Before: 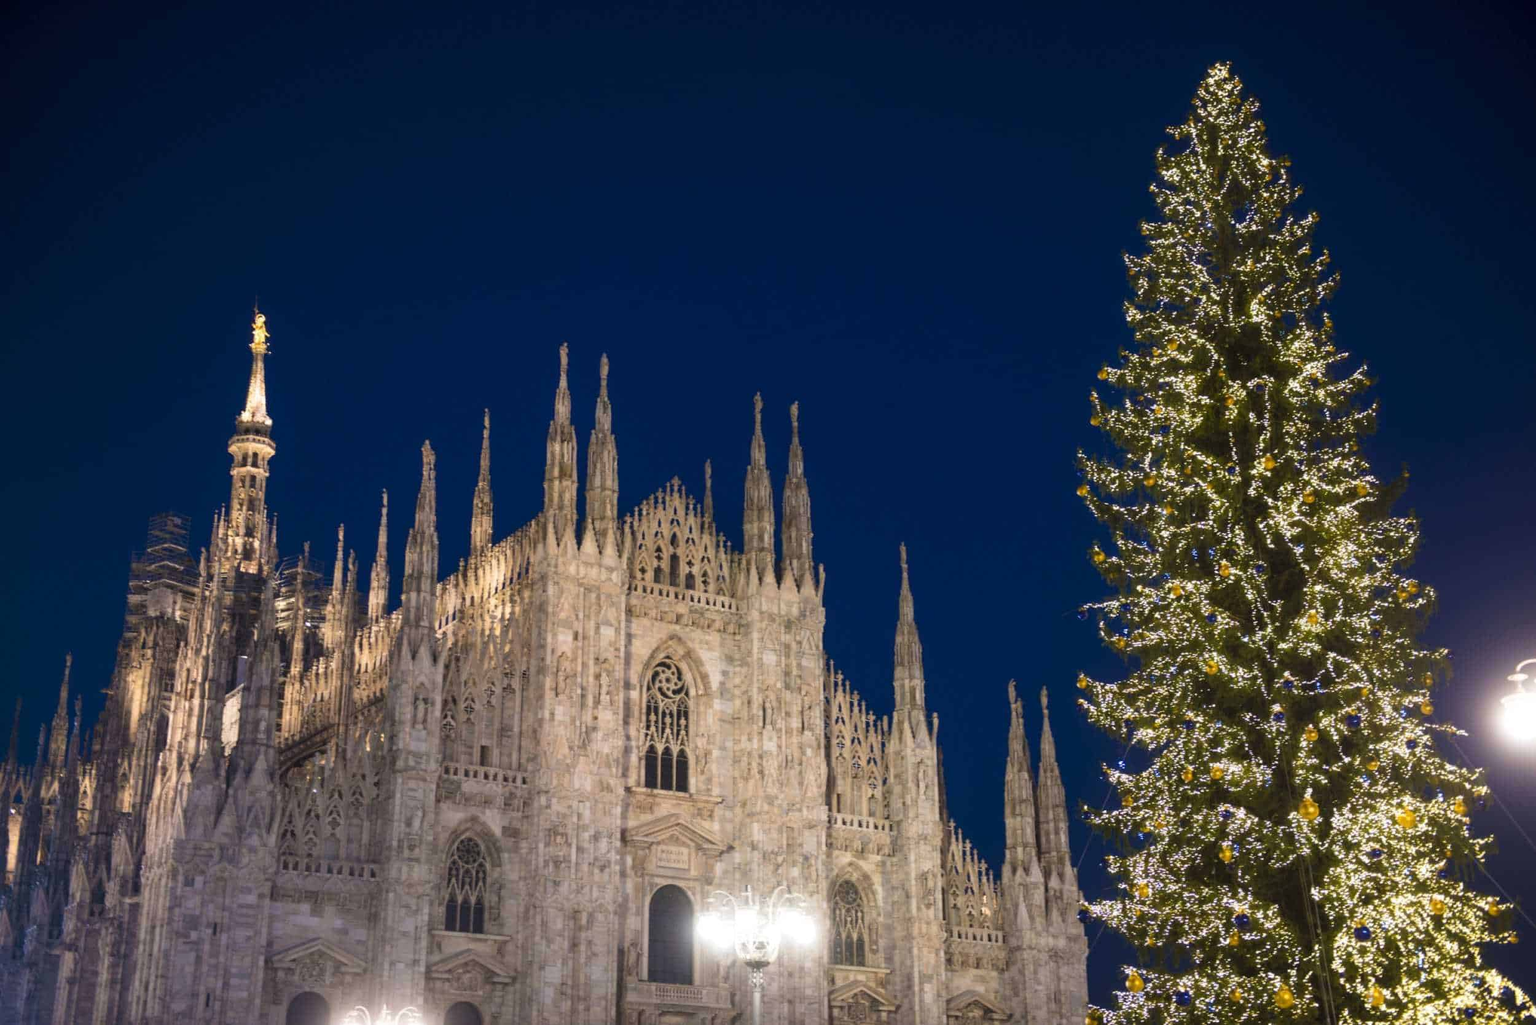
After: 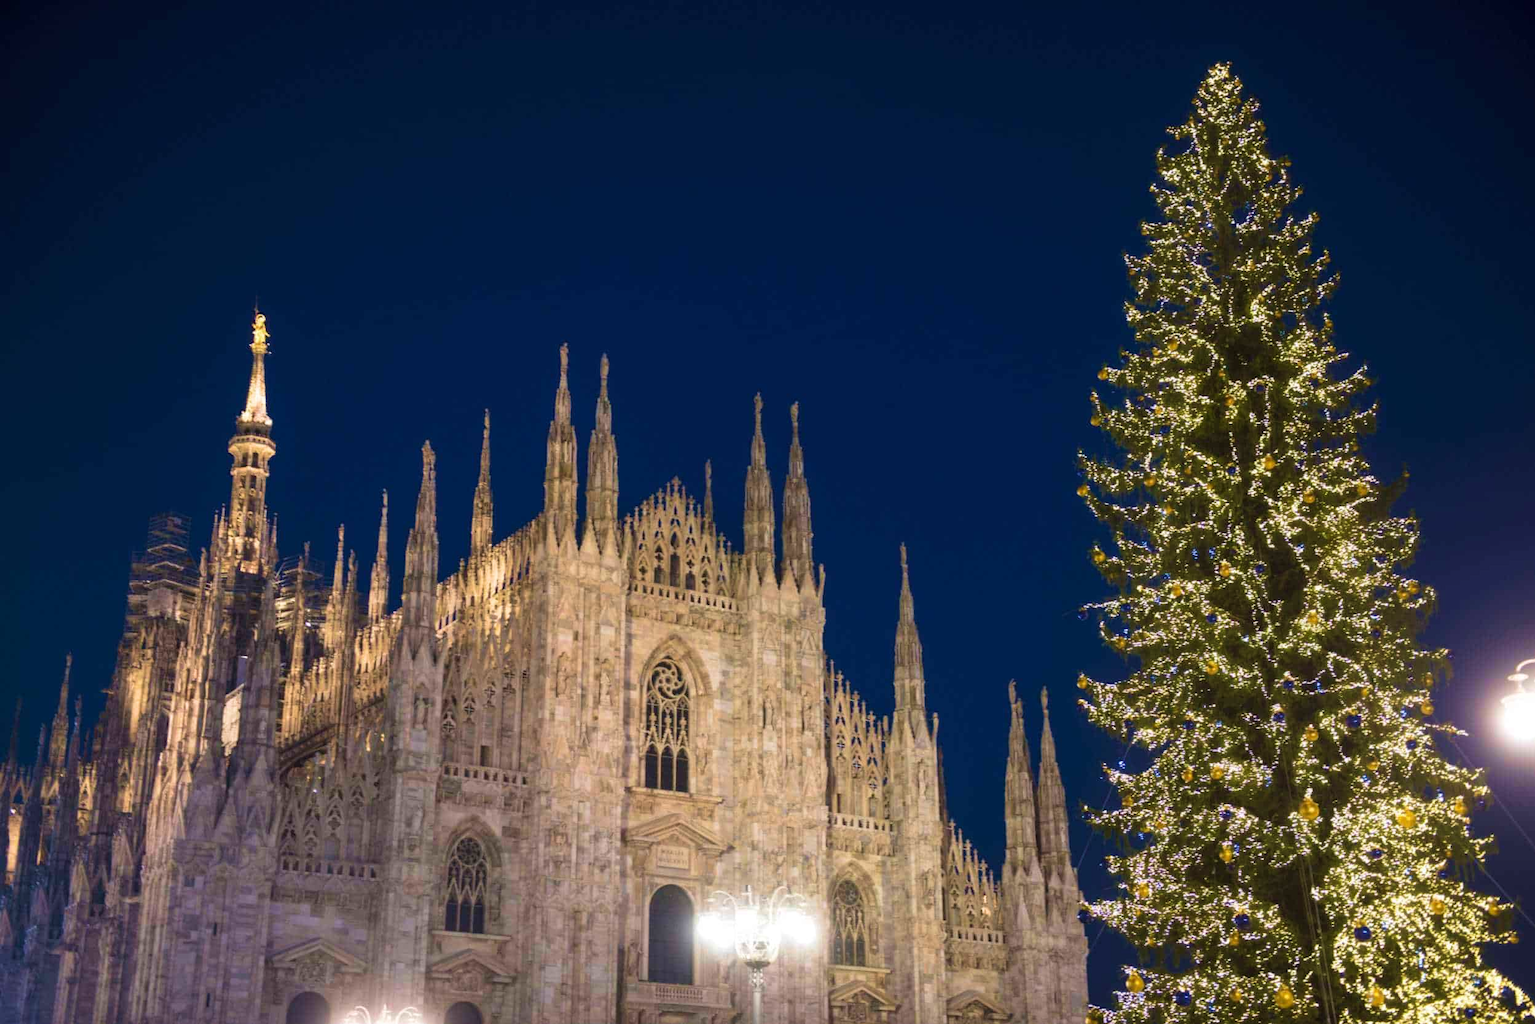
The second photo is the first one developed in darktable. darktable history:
velvia: strength 45%
white balance: emerald 1
